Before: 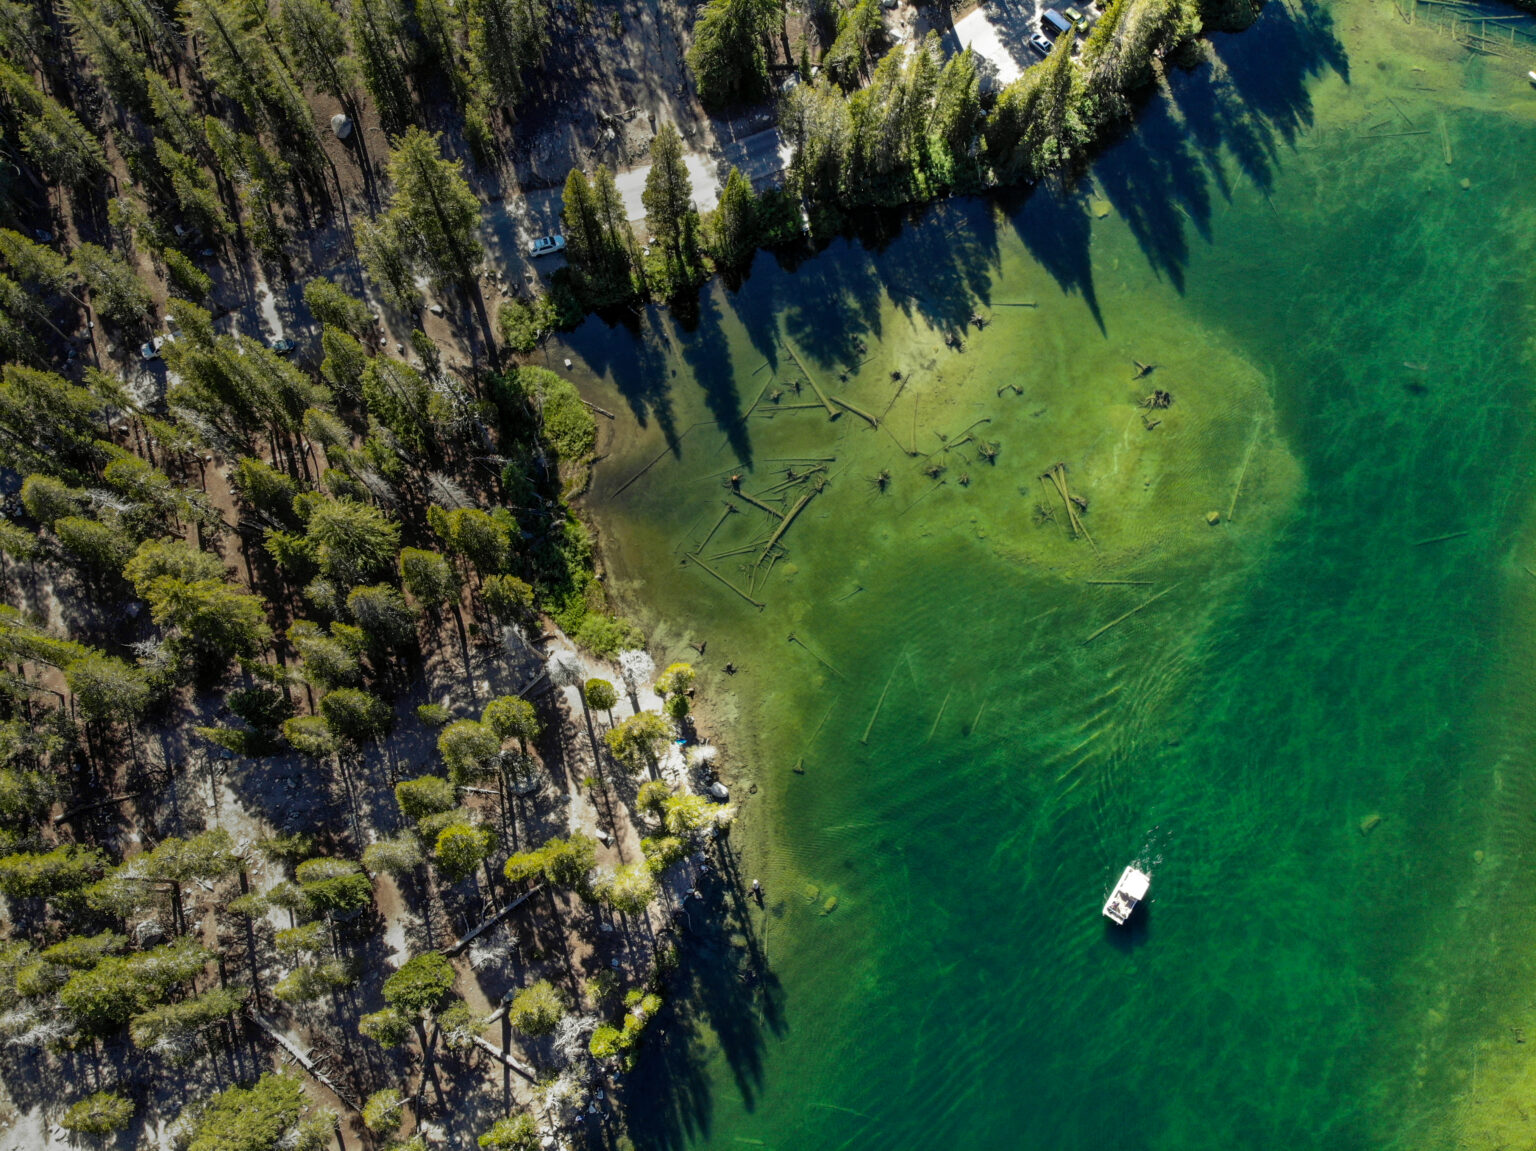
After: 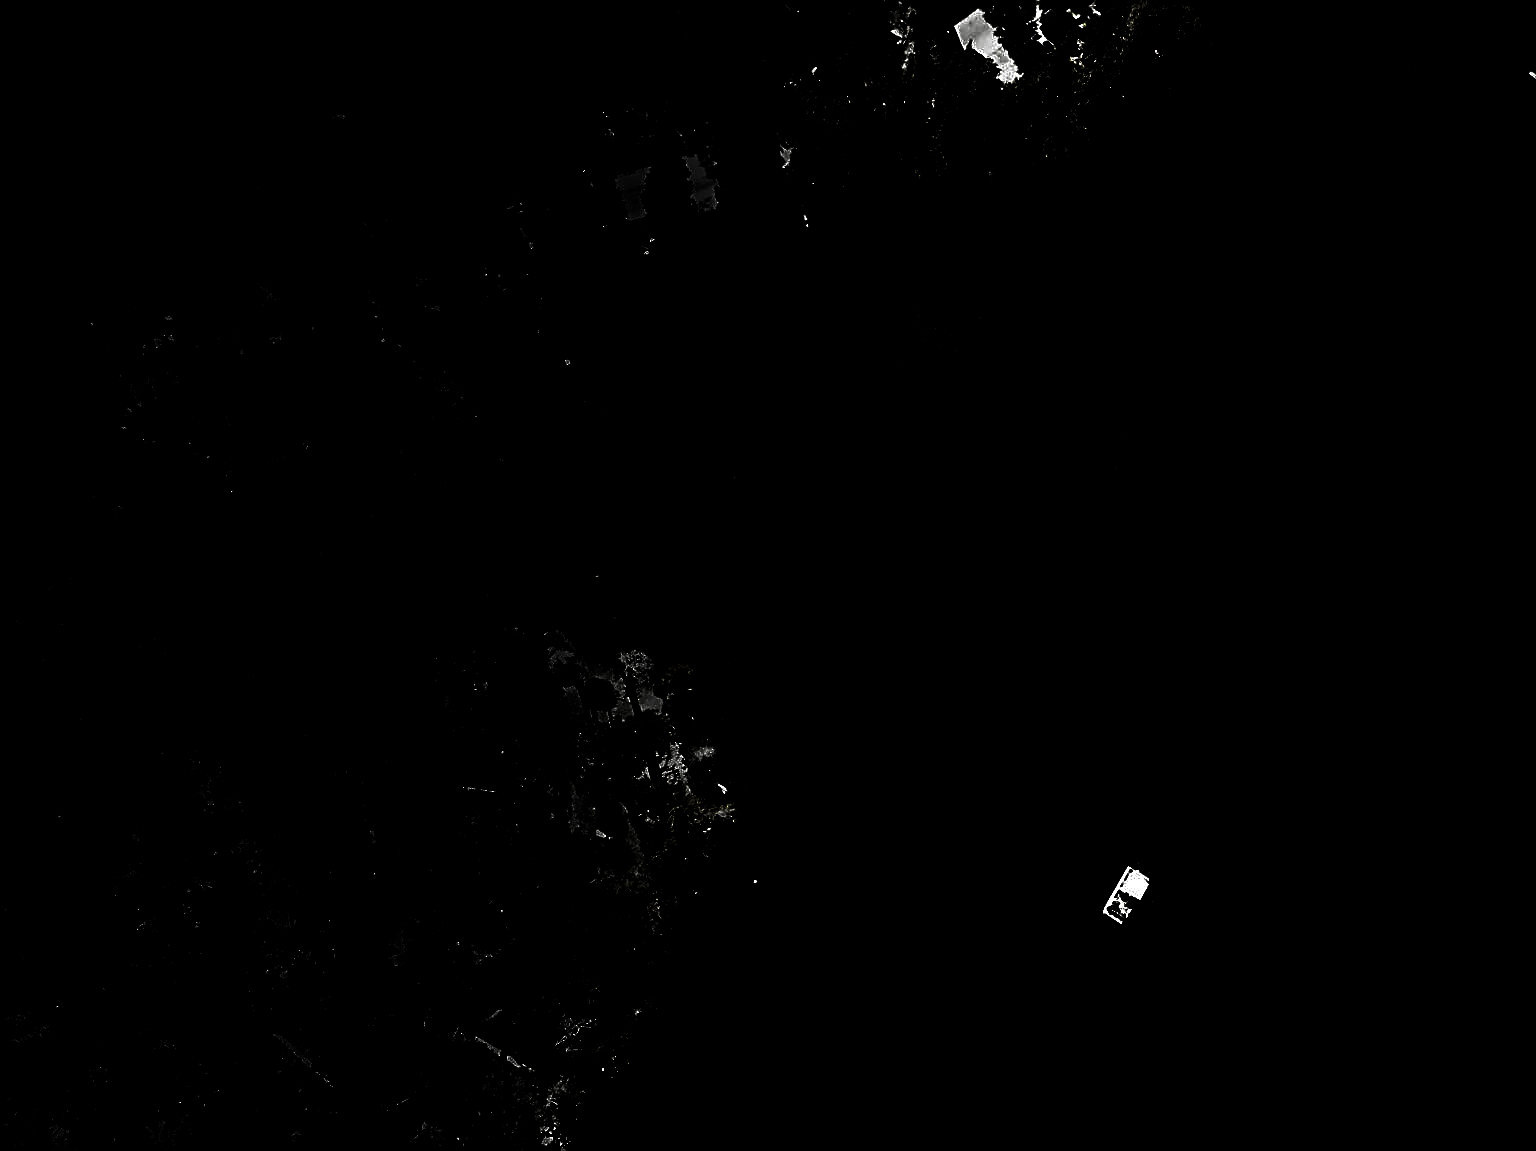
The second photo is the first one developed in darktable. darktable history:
levels: levels [0.721, 0.937, 0.997]
sharpen: on, module defaults
